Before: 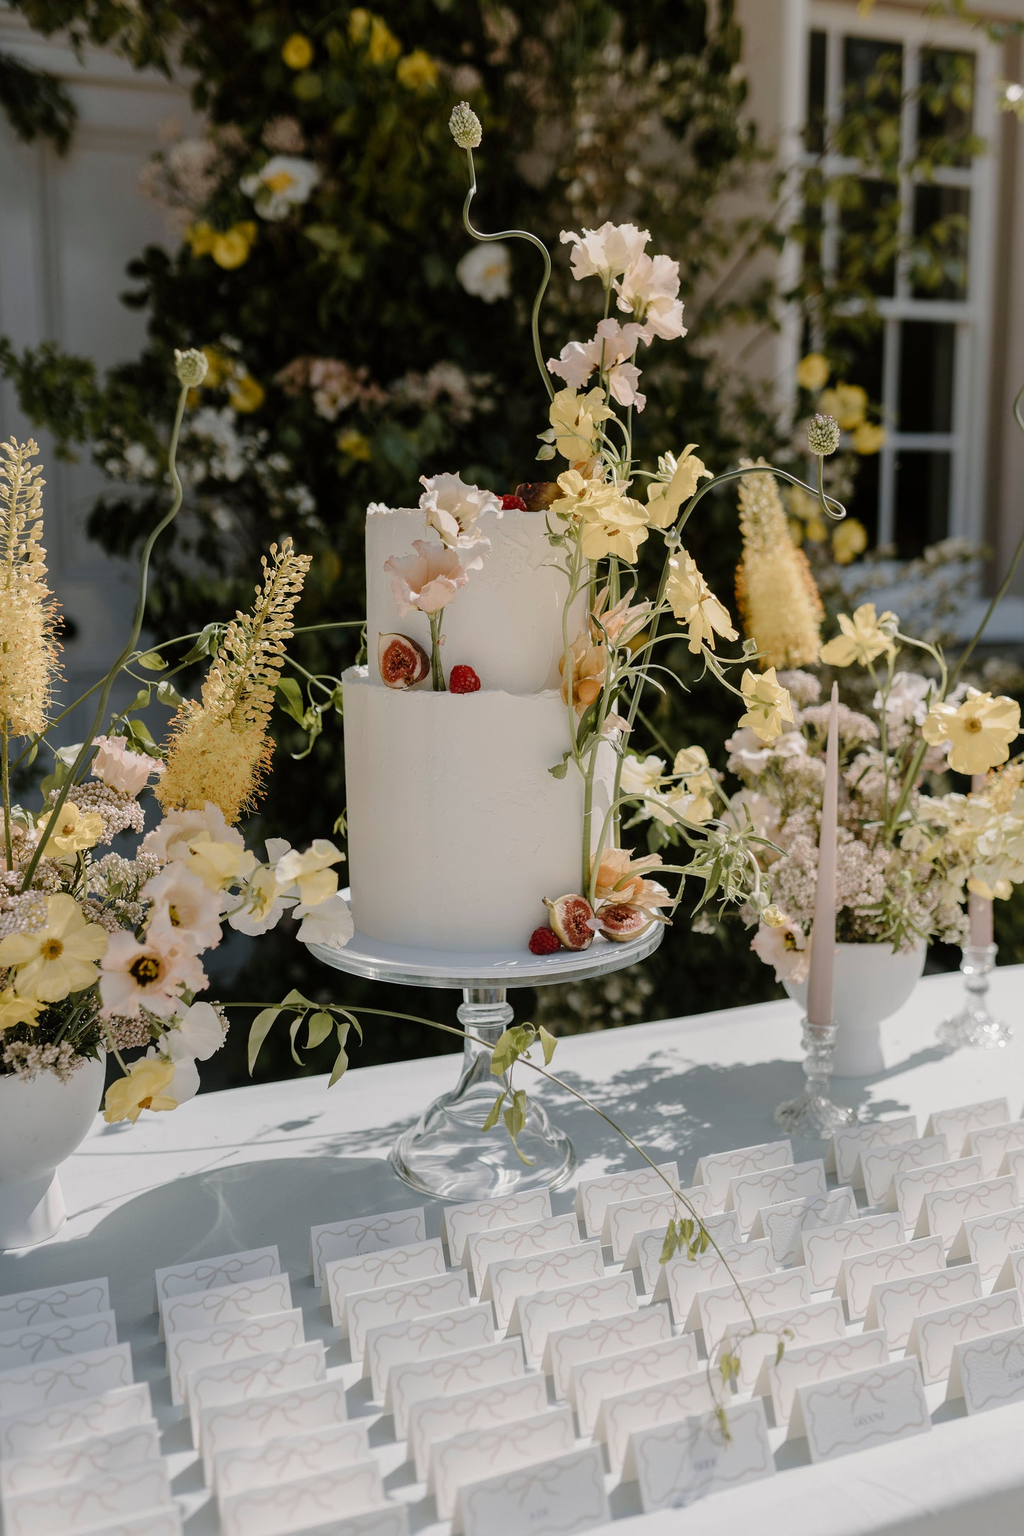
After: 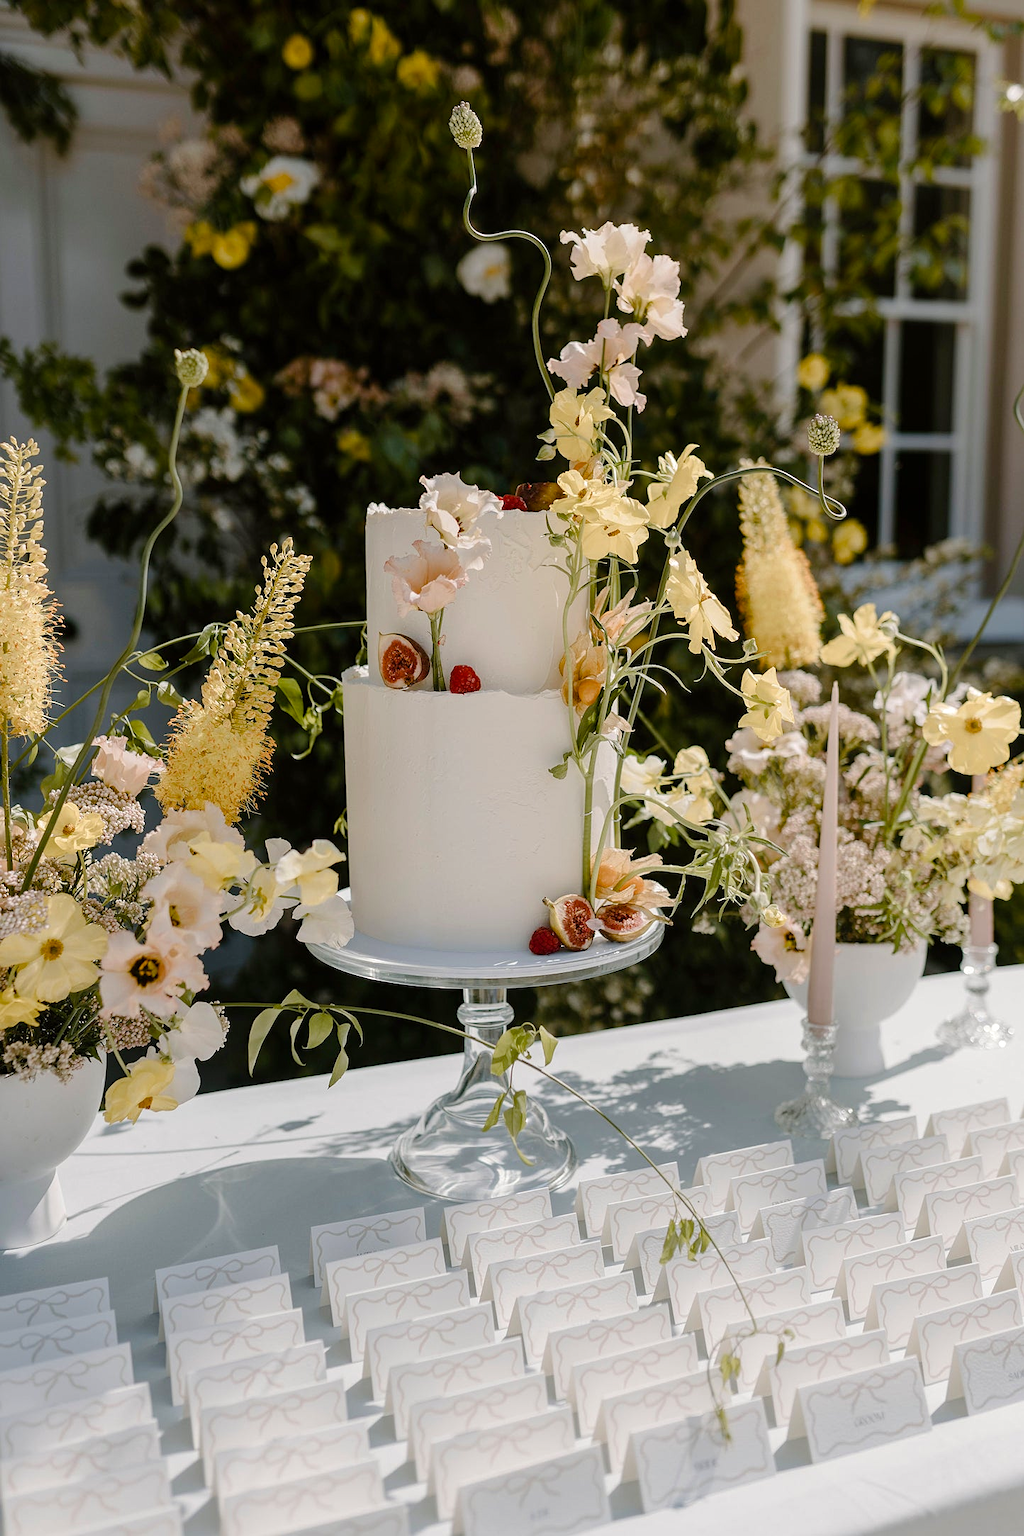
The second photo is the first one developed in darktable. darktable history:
sharpen: radius 1.272, amount 0.305, threshold 0
color balance rgb: linear chroma grading › shadows 32%, linear chroma grading › global chroma -2%, linear chroma grading › mid-tones 4%, perceptual saturation grading › global saturation -2%, perceptual saturation grading › highlights -8%, perceptual saturation grading › mid-tones 8%, perceptual saturation grading › shadows 4%, perceptual brilliance grading › highlights 8%, perceptual brilliance grading › mid-tones 4%, perceptual brilliance grading › shadows 2%, global vibrance 16%, saturation formula JzAzBz (2021)
